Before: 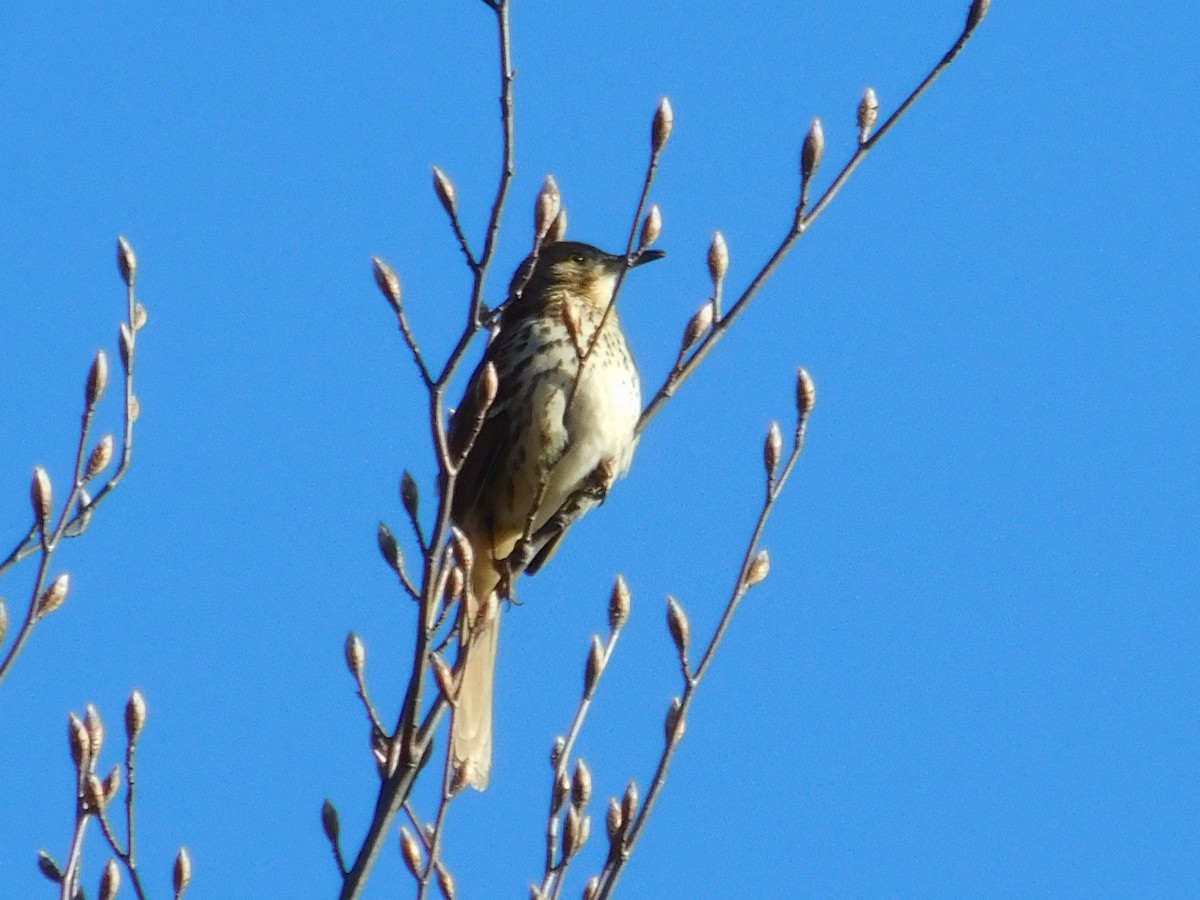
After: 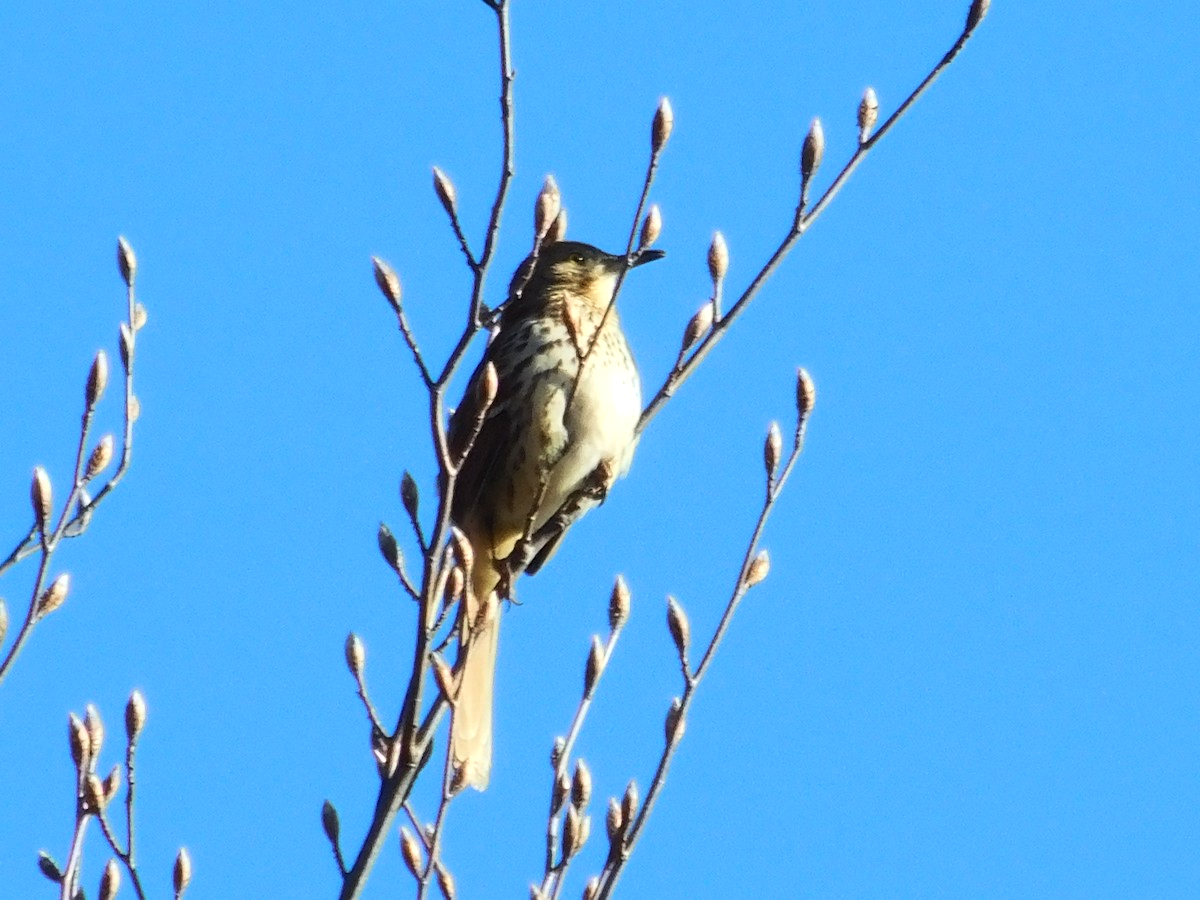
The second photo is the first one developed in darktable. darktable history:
tone equalizer: -8 EV 0.023 EV, -7 EV -0.029 EV, -6 EV 0.02 EV, -5 EV 0.04 EV, -4 EV 0.31 EV, -3 EV 0.611 EV, -2 EV 0.582 EV, -1 EV 0.189 EV, +0 EV 0.024 EV, edges refinement/feathering 500, mask exposure compensation -1.57 EV, preserve details no
